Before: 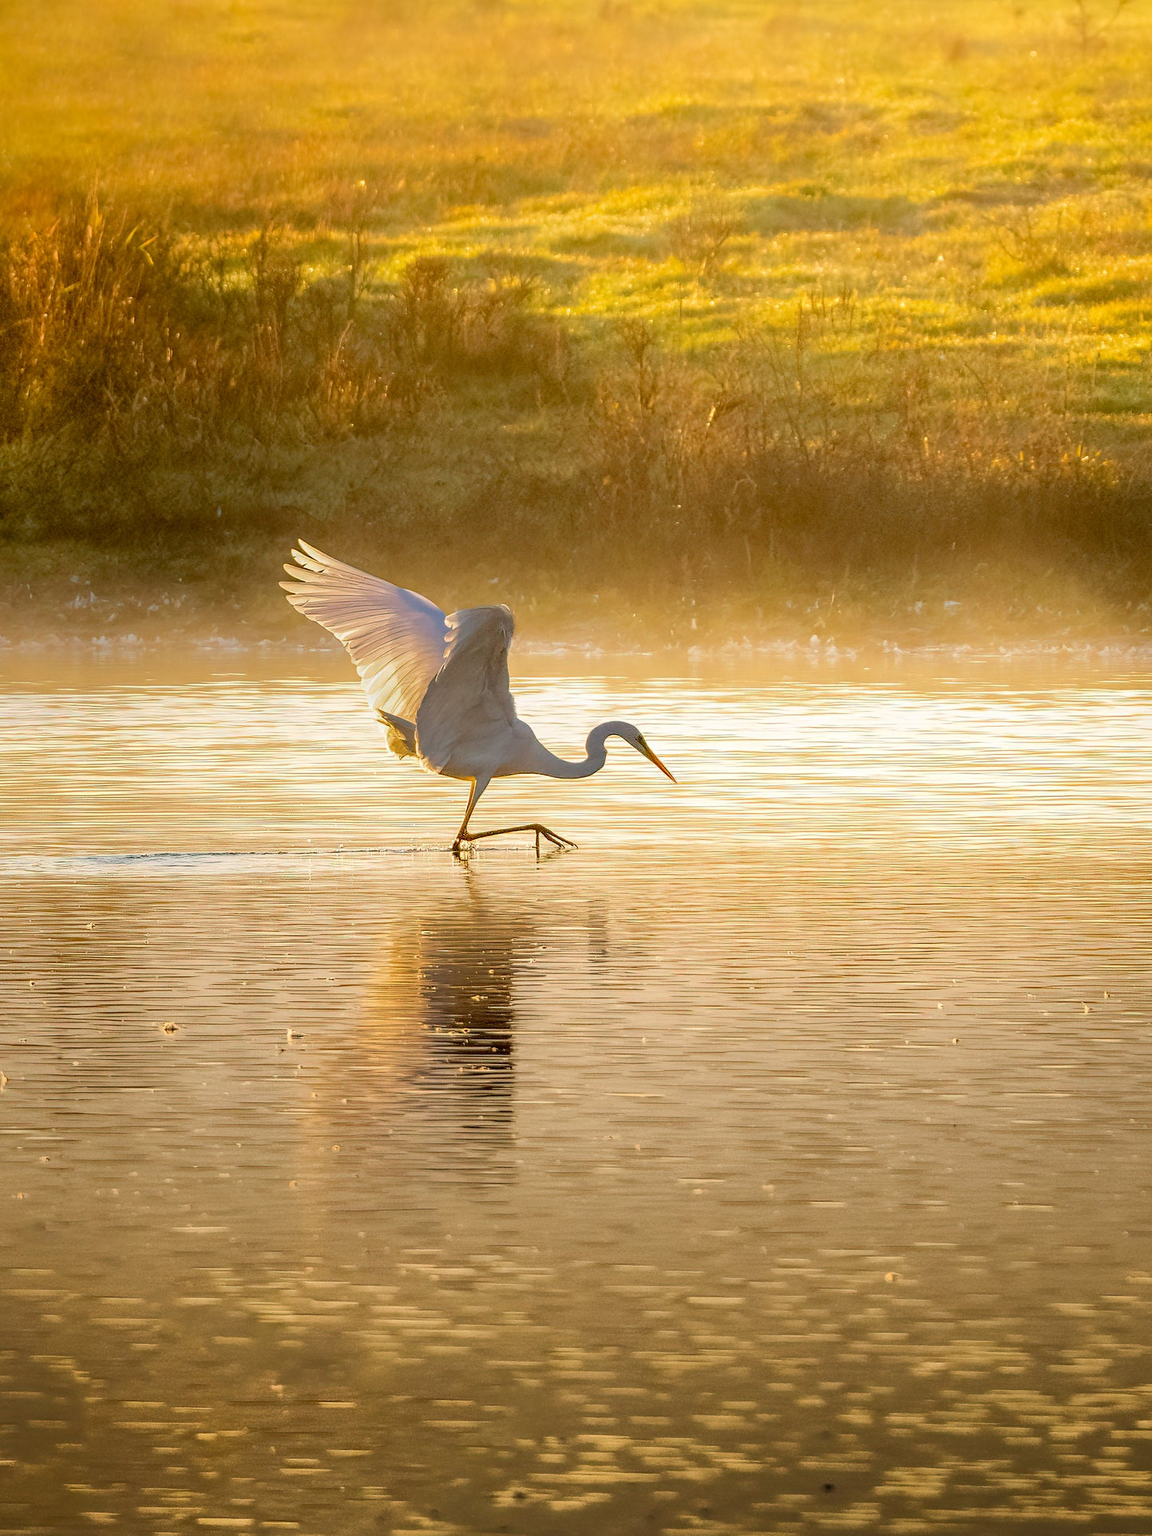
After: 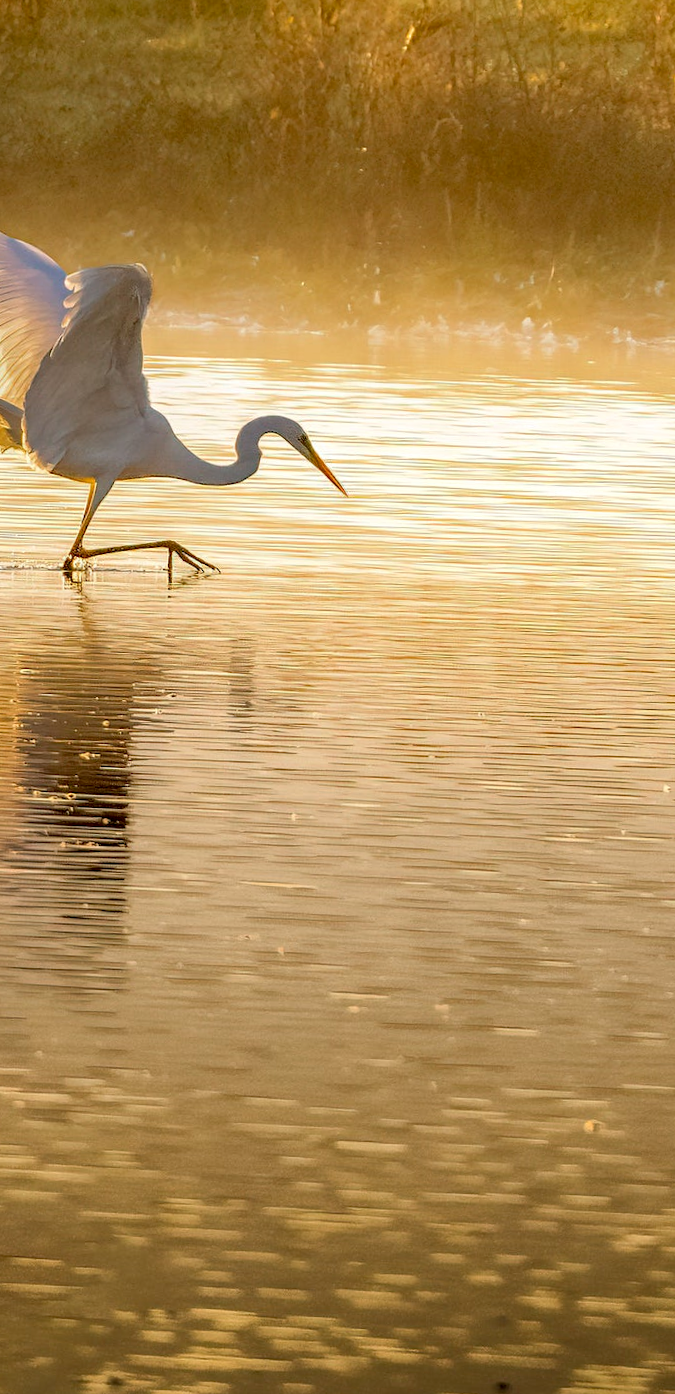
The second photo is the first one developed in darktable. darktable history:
crop: left 35.432%, top 26.233%, right 20.145%, bottom 3.432%
rotate and perspective: rotation 2.27°, automatic cropping off
exposure: black level correction 0.004, exposure 0.014 EV, compensate highlight preservation false
